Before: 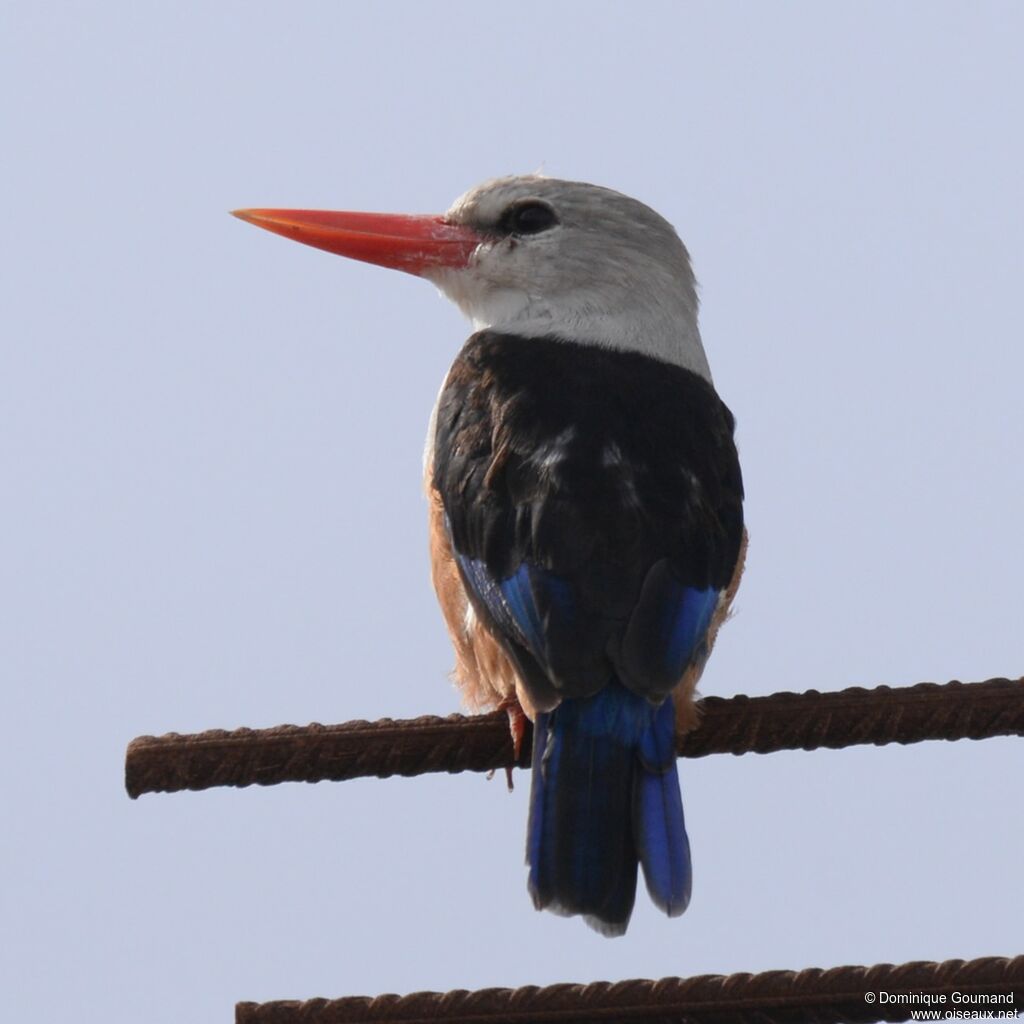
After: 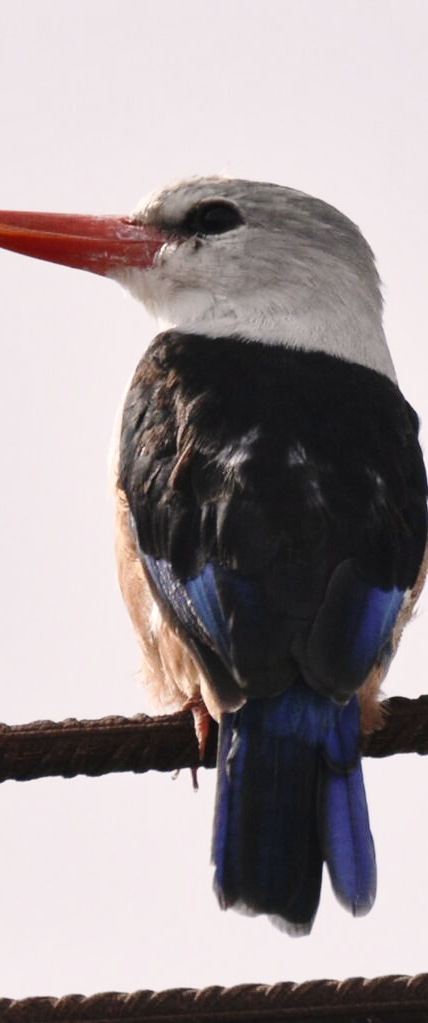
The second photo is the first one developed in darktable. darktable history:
base curve: curves: ch0 [(0, 0) (0.028, 0.03) (0.121, 0.232) (0.46, 0.748) (0.859, 0.968) (1, 1)], preserve colors none
crop: left 30.813%, right 27.349%
shadows and highlights: white point adjustment 0.986, soften with gaussian
color correction: highlights a* 5.55, highlights b* 5.22, saturation 0.67
